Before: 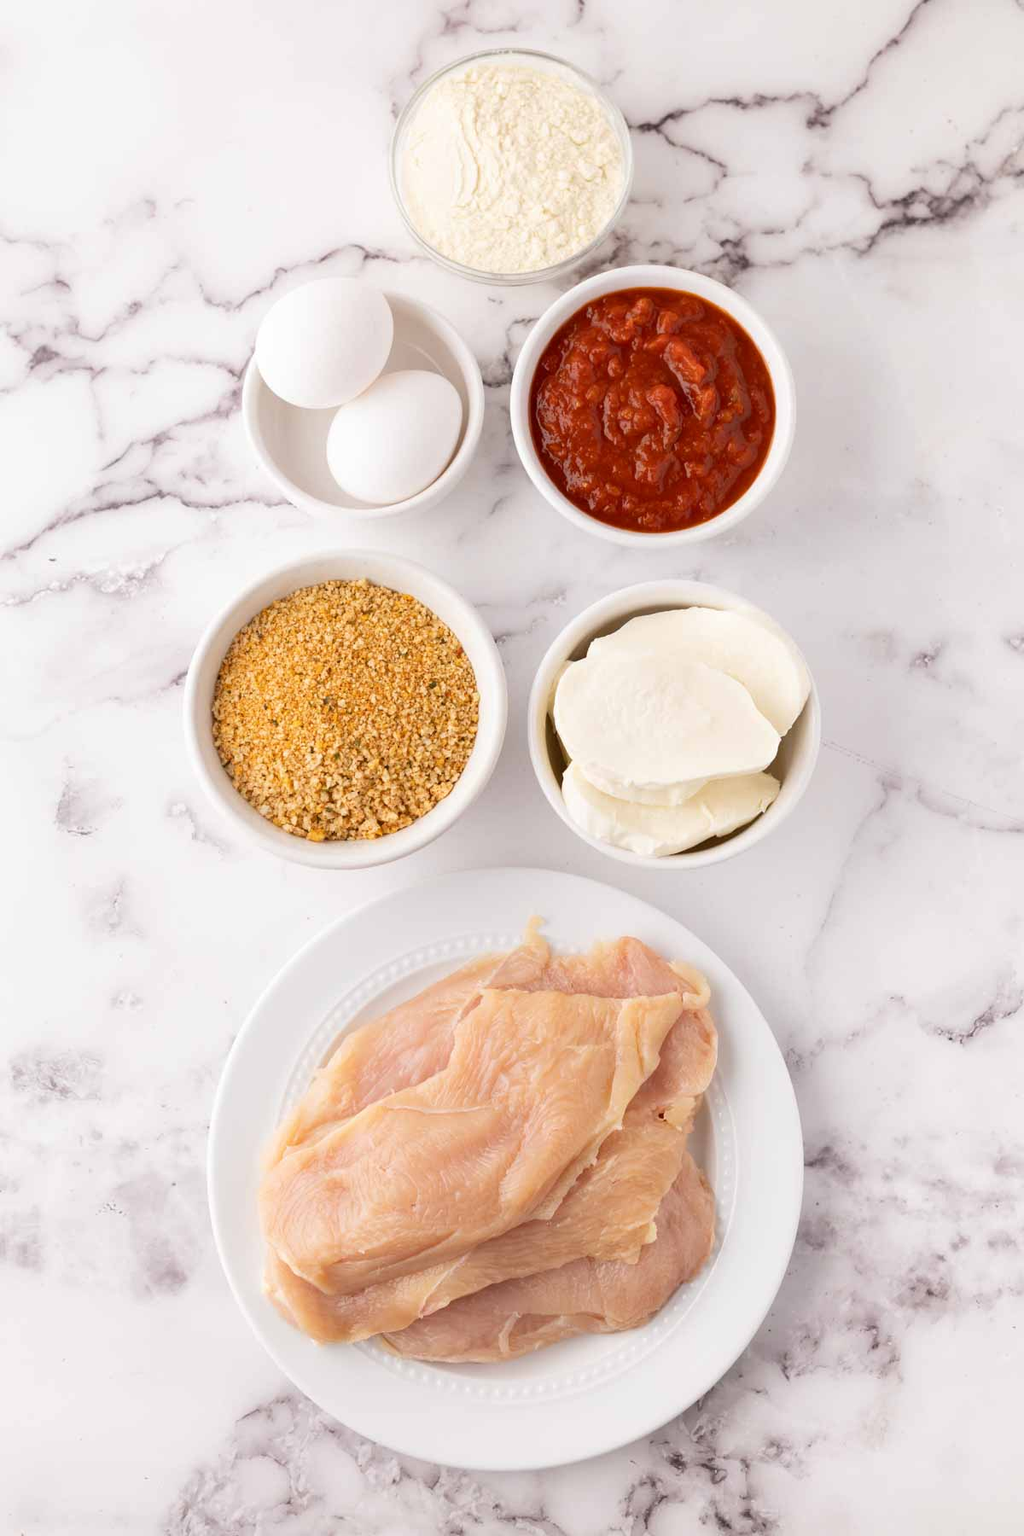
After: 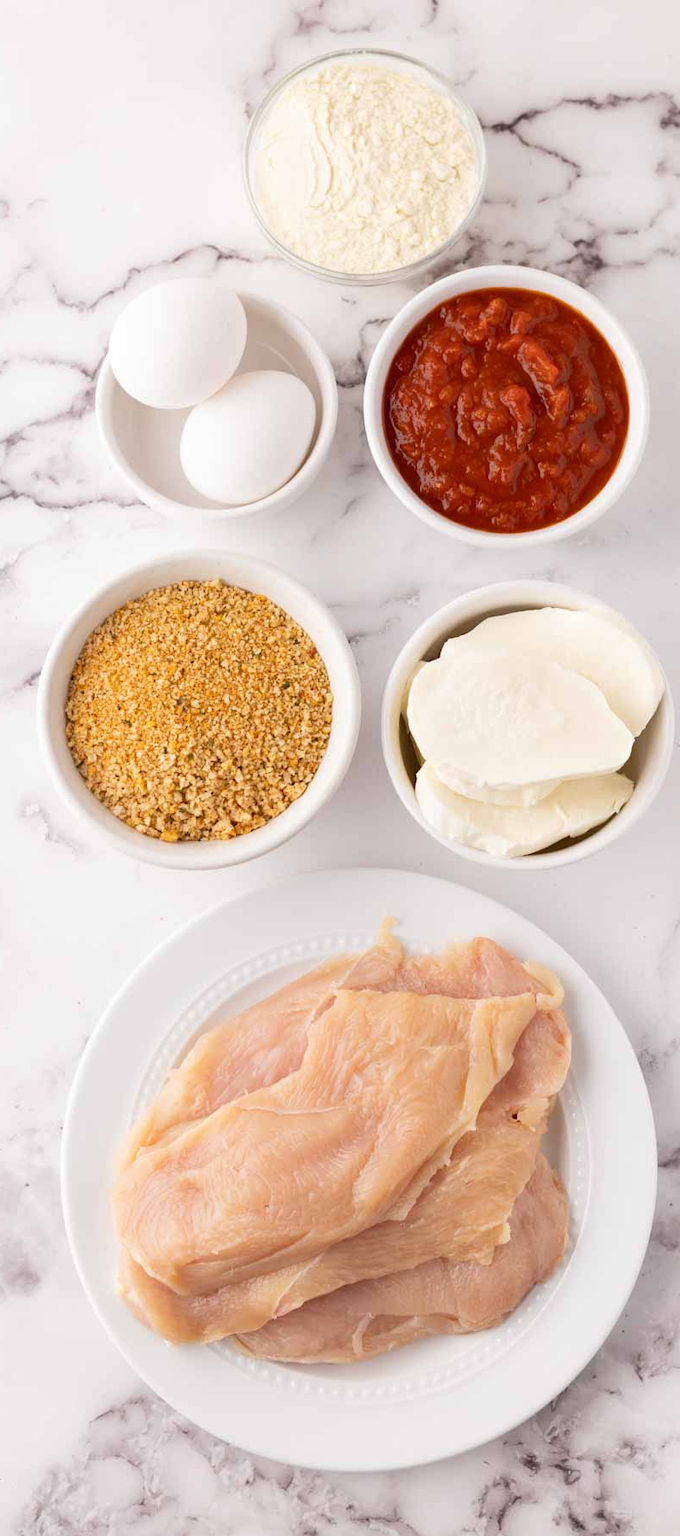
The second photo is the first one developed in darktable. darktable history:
crop and rotate: left 14.337%, right 19.208%
